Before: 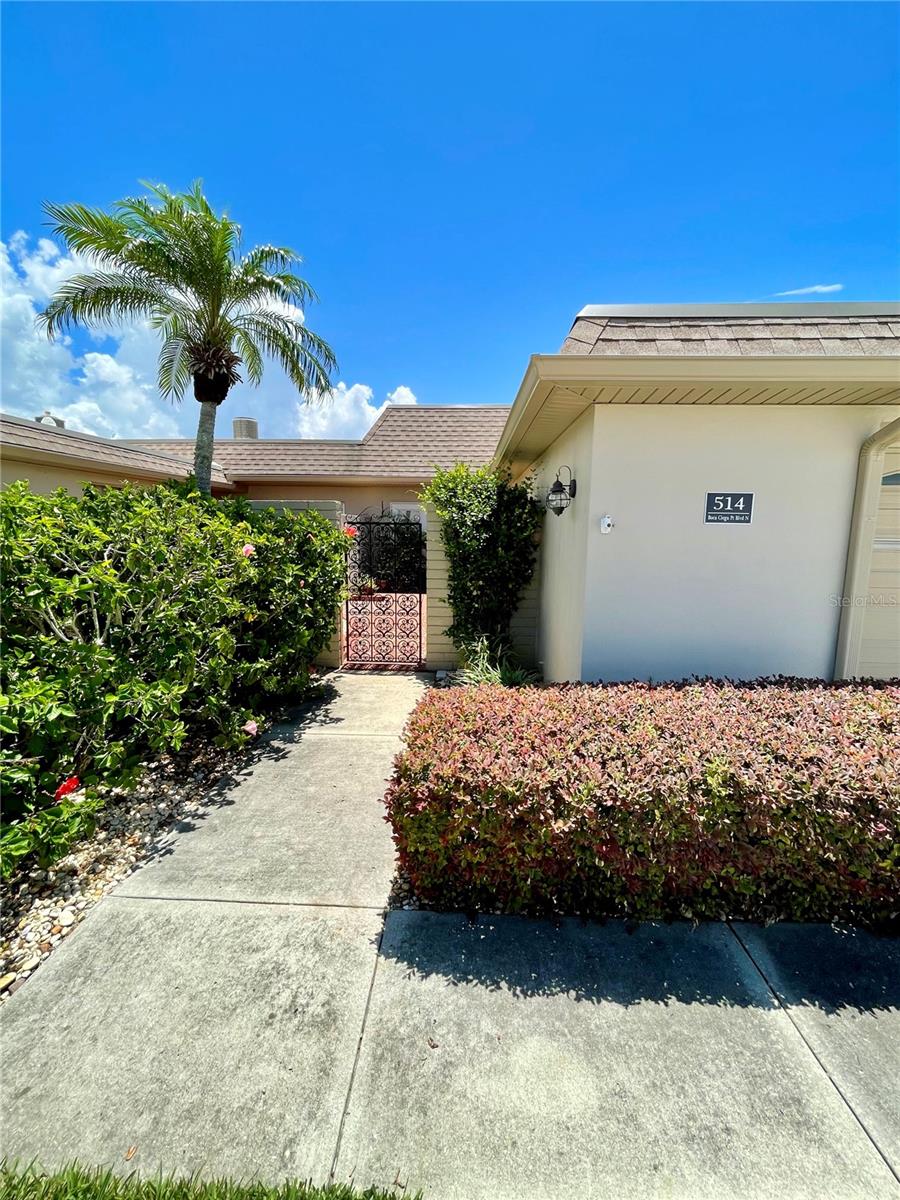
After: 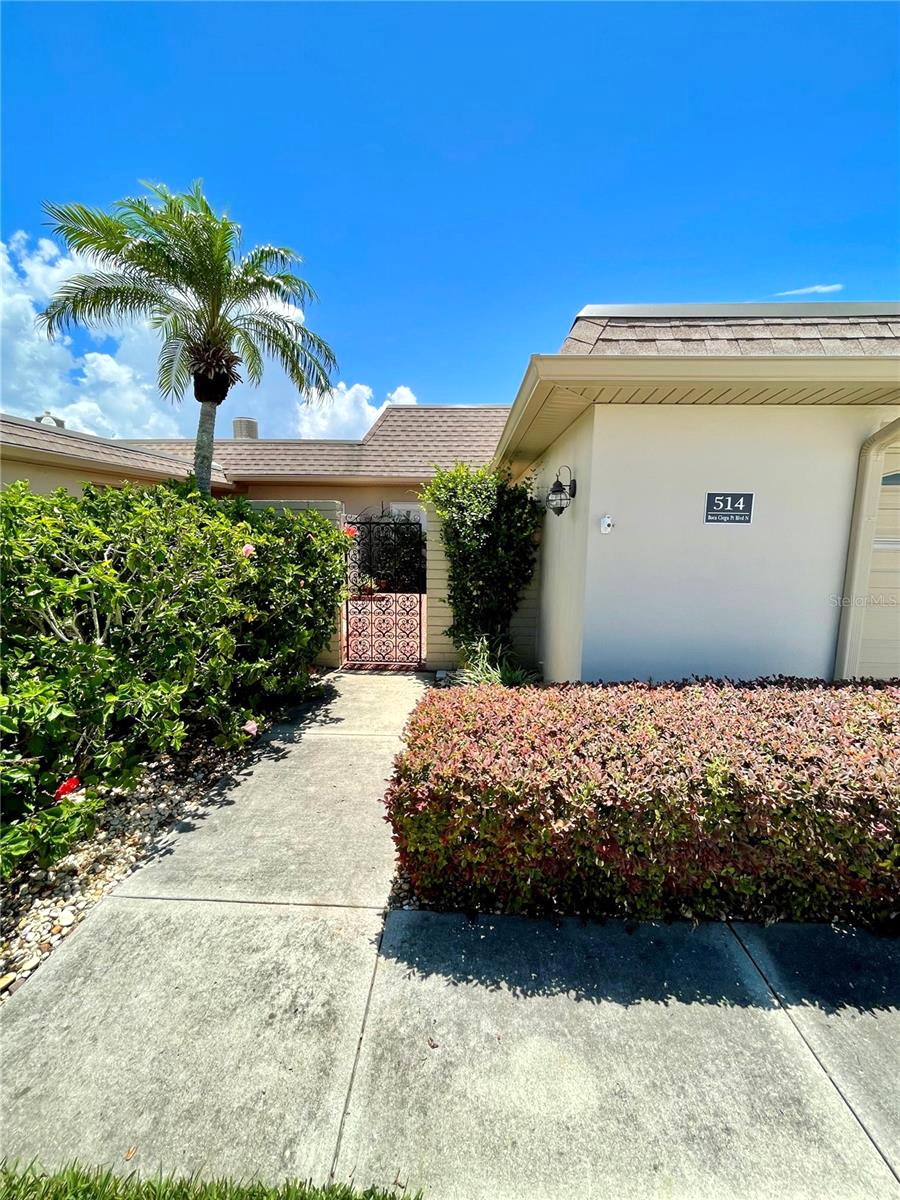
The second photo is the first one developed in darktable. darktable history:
exposure: exposure 0.086 EV, compensate highlight preservation false
